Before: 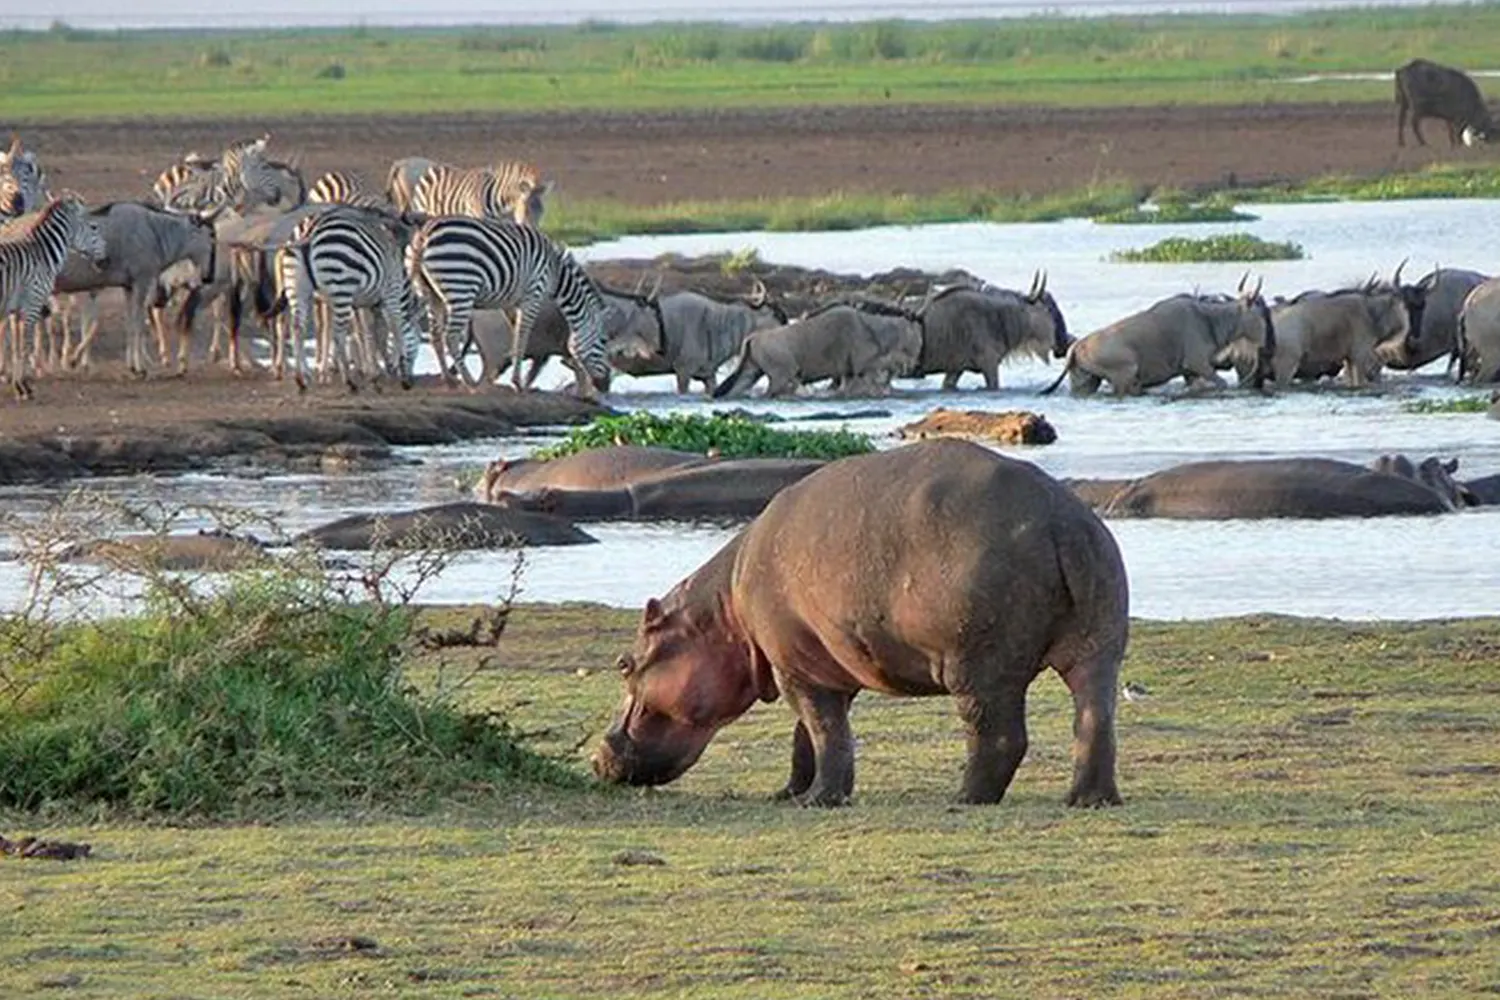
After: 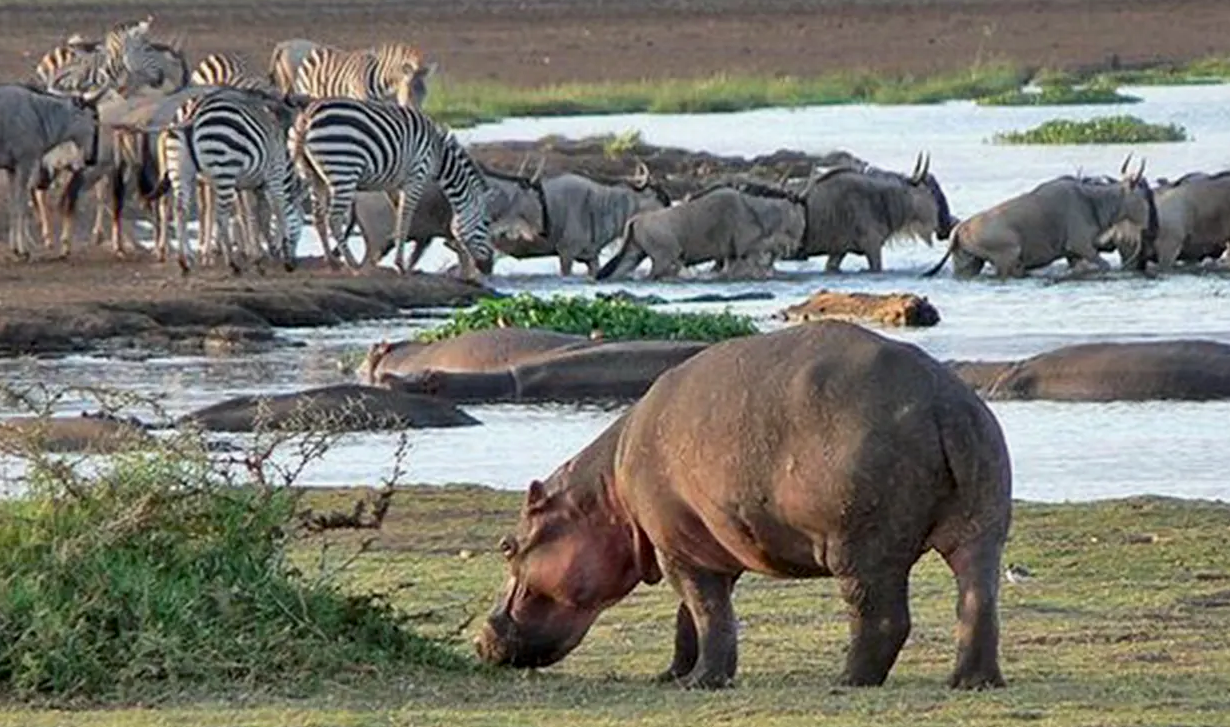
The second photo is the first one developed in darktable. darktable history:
crop: left 7.856%, top 11.836%, right 10.12%, bottom 15.387%
exposure: black level correction 0.001, exposure -0.125 EV, compensate exposure bias true, compensate highlight preservation false
local contrast: mode bilateral grid, contrast 20, coarseness 50, detail 120%, midtone range 0.2
